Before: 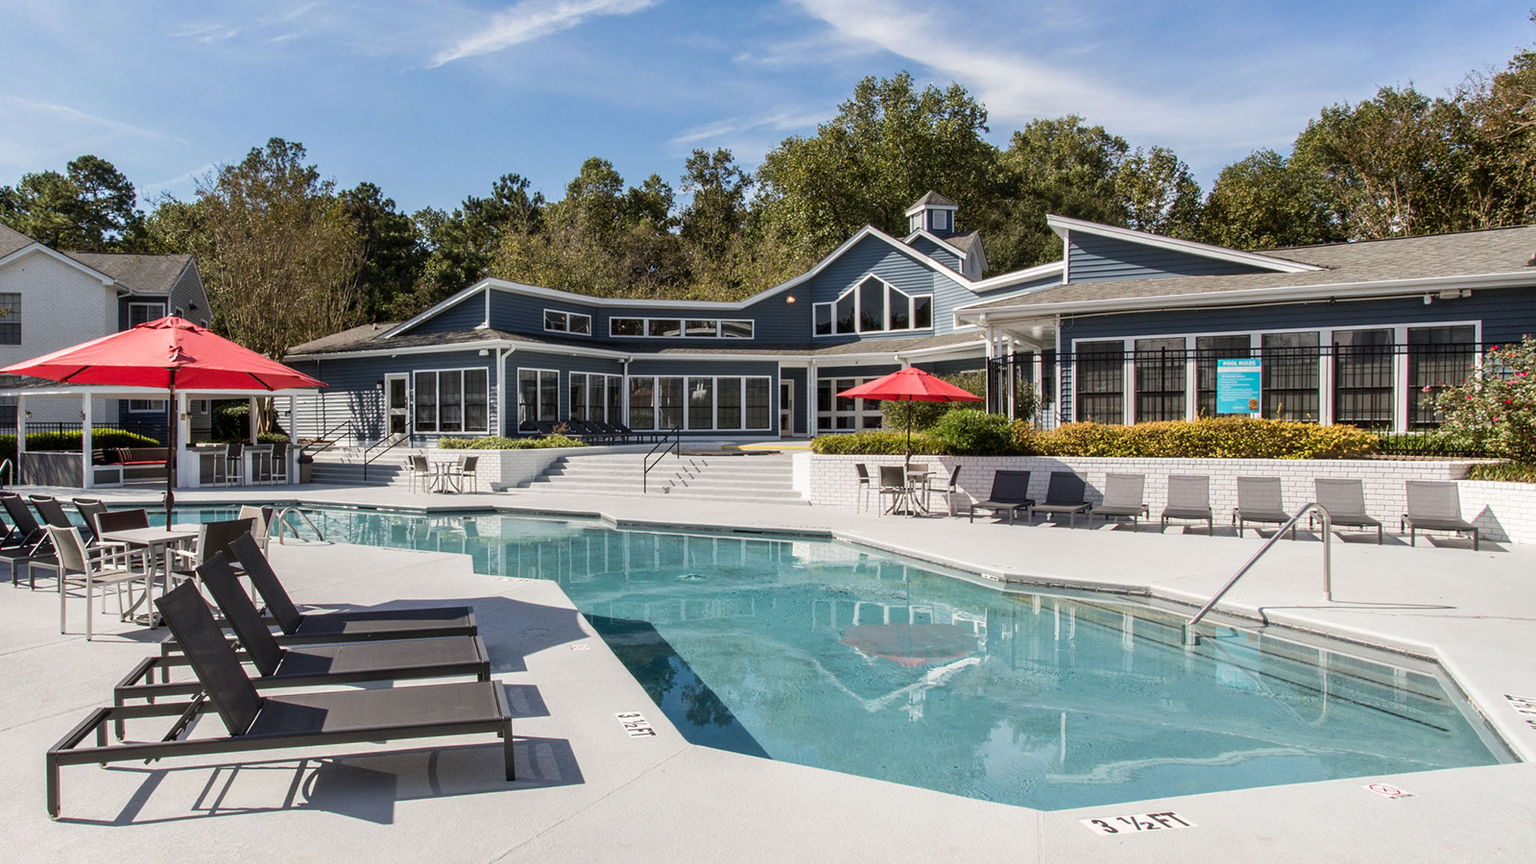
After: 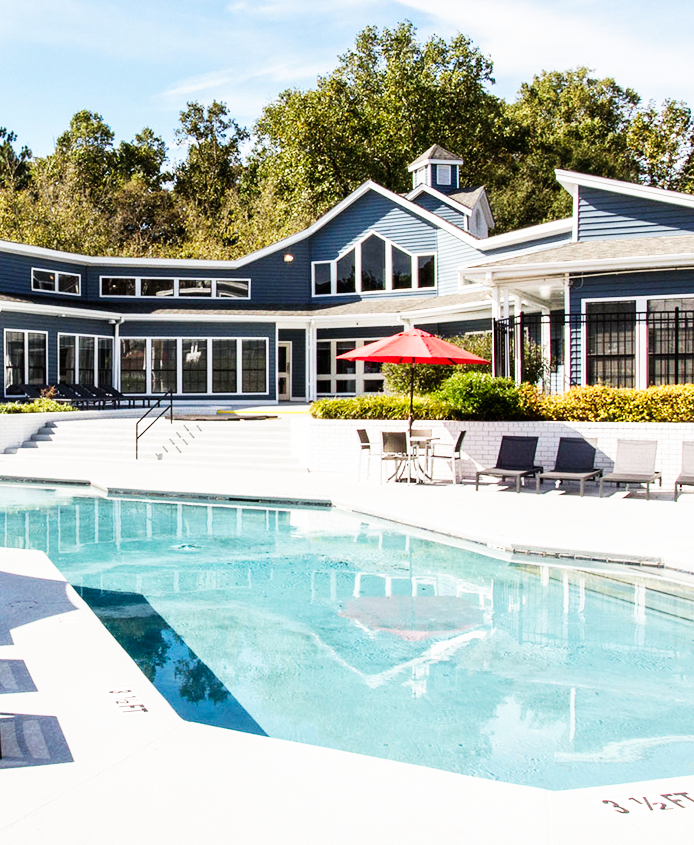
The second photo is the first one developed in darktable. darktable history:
crop: left 33.452%, top 6.025%, right 23.155%
base curve: curves: ch0 [(0, 0) (0.007, 0.004) (0.027, 0.03) (0.046, 0.07) (0.207, 0.54) (0.442, 0.872) (0.673, 0.972) (1, 1)], preserve colors none
